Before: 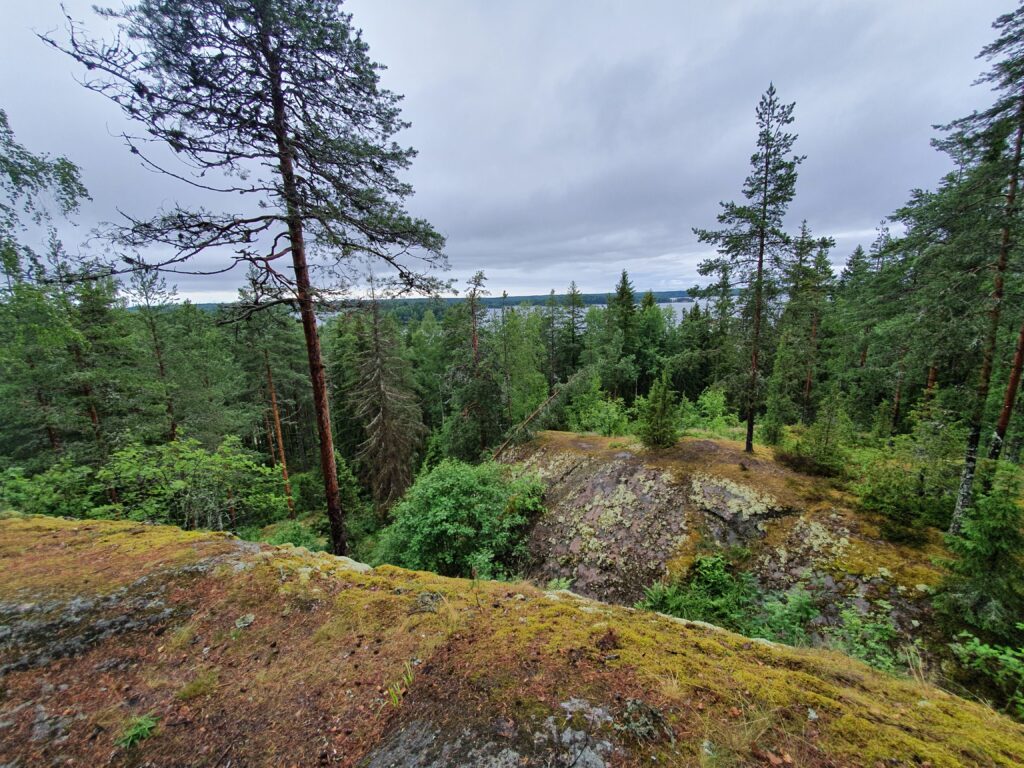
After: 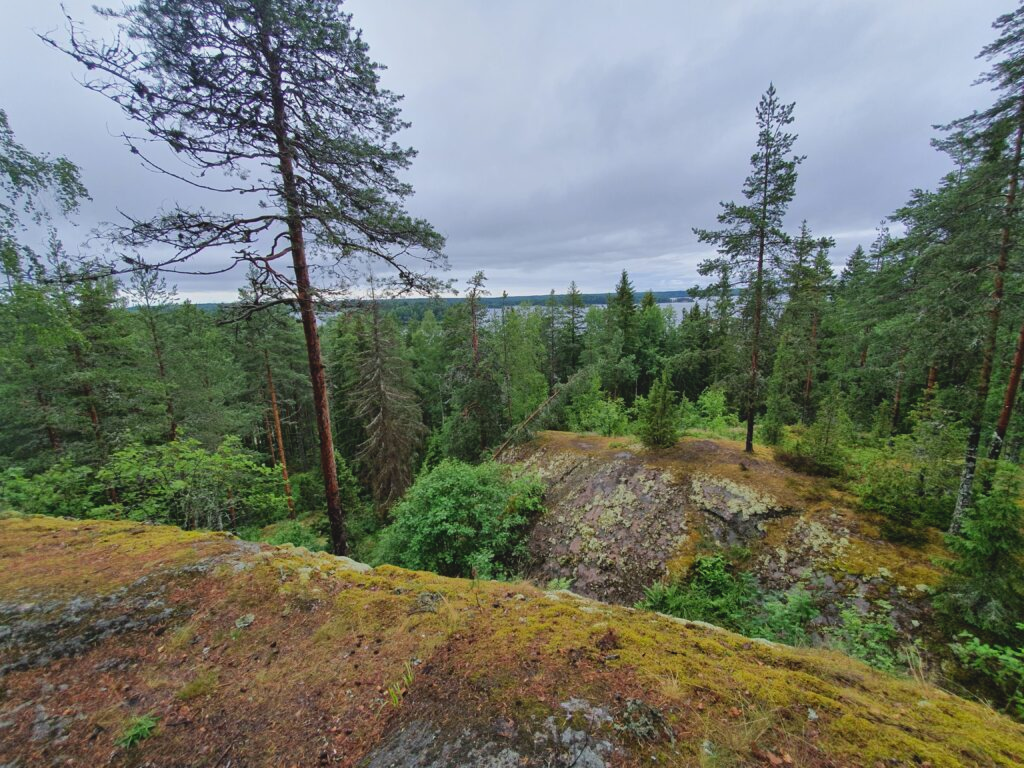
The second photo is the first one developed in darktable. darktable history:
local contrast: highlights 69%, shadows 68%, detail 83%, midtone range 0.323
